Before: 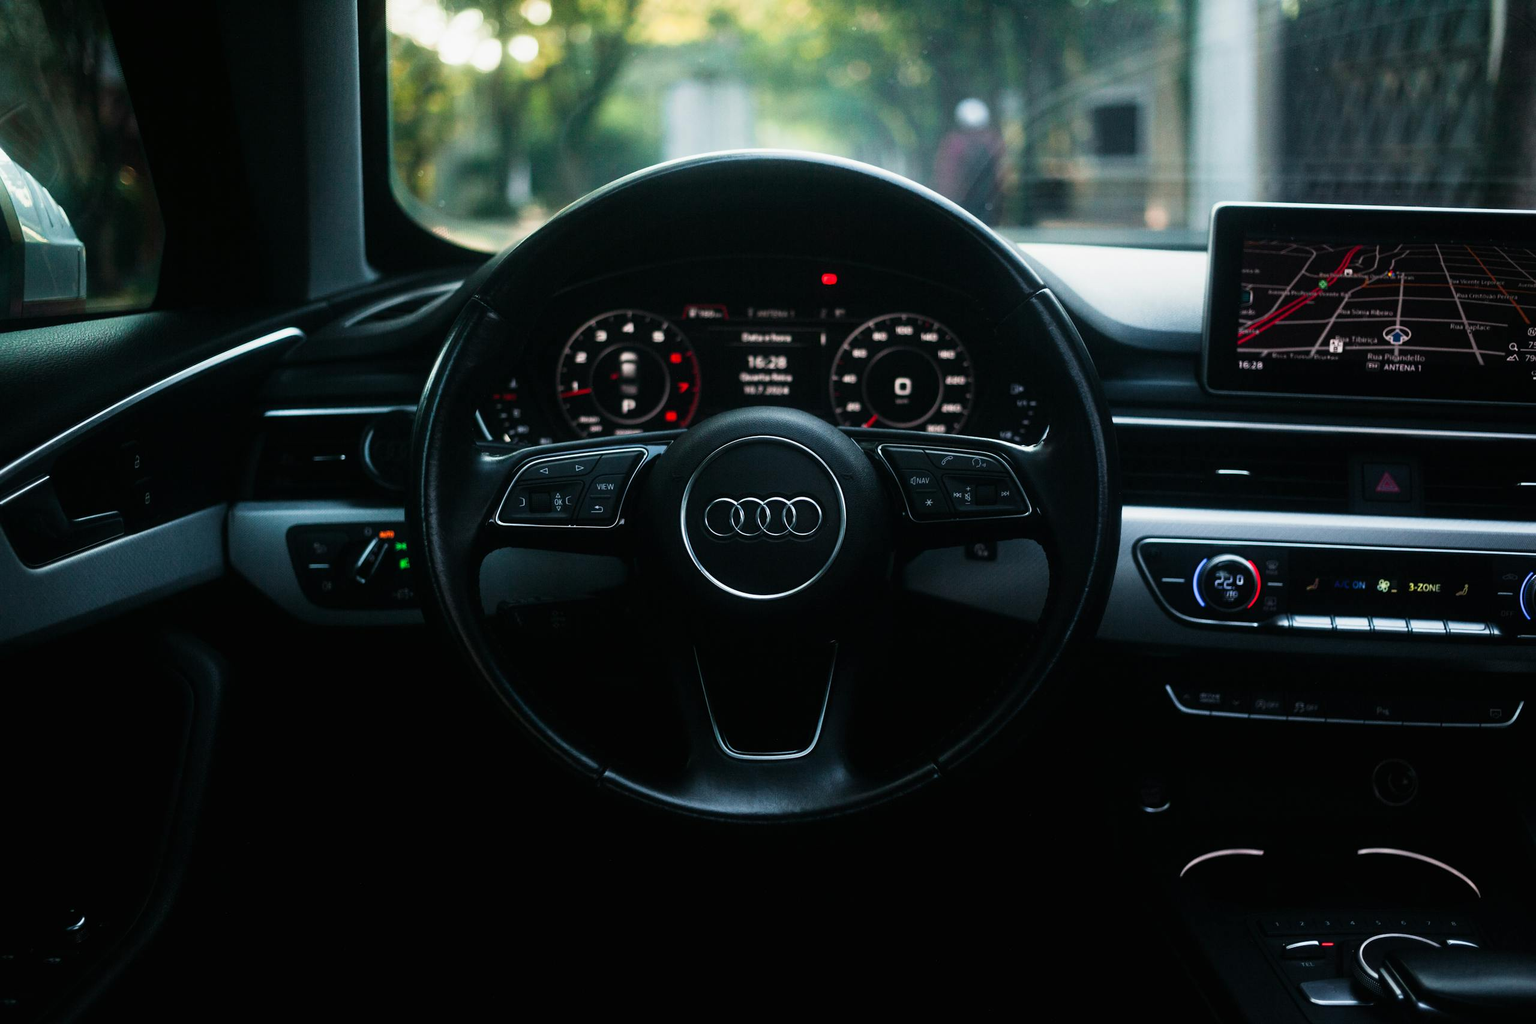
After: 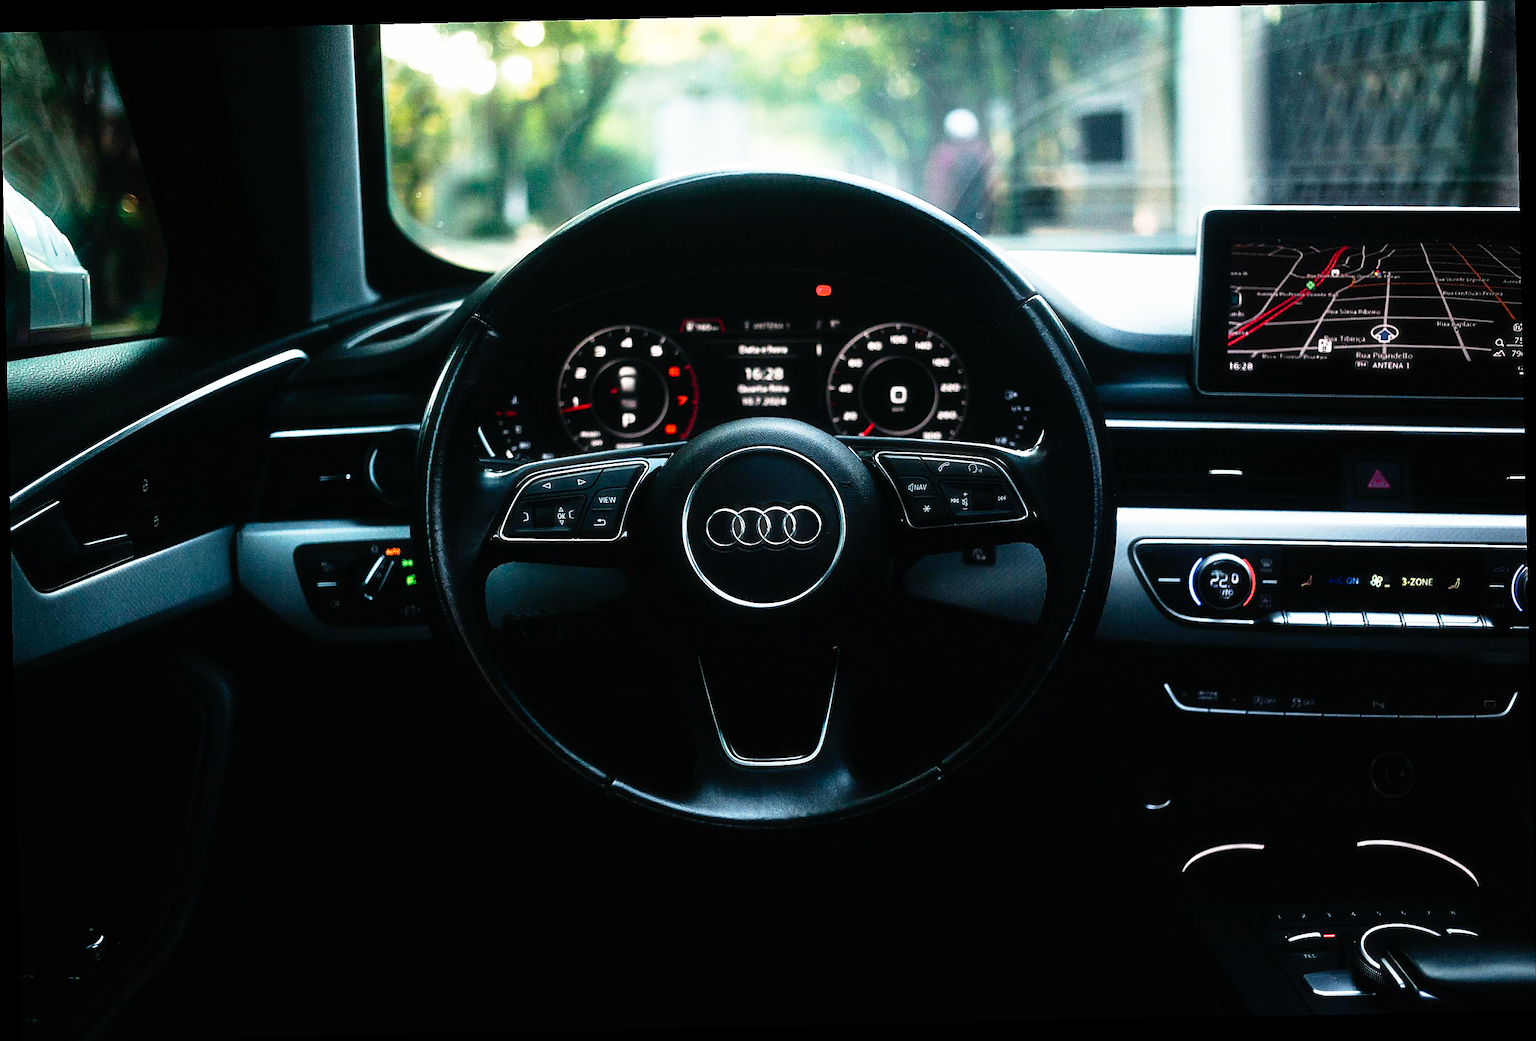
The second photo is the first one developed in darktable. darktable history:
sharpen: radius 1.4, amount 1.25, threshold 0.7
haze removal: strength -0.1, adaptive false
white balance: emerald 1
base curve: curves: ch0 [(0, 0) (0.012, 0.01) (0.073, 0.168) (0.31, 0.711) (0.645, 0.957) (1, 1)], preserve colors none
rotate and perspective: rotation -1.24°, automatic cropping off
